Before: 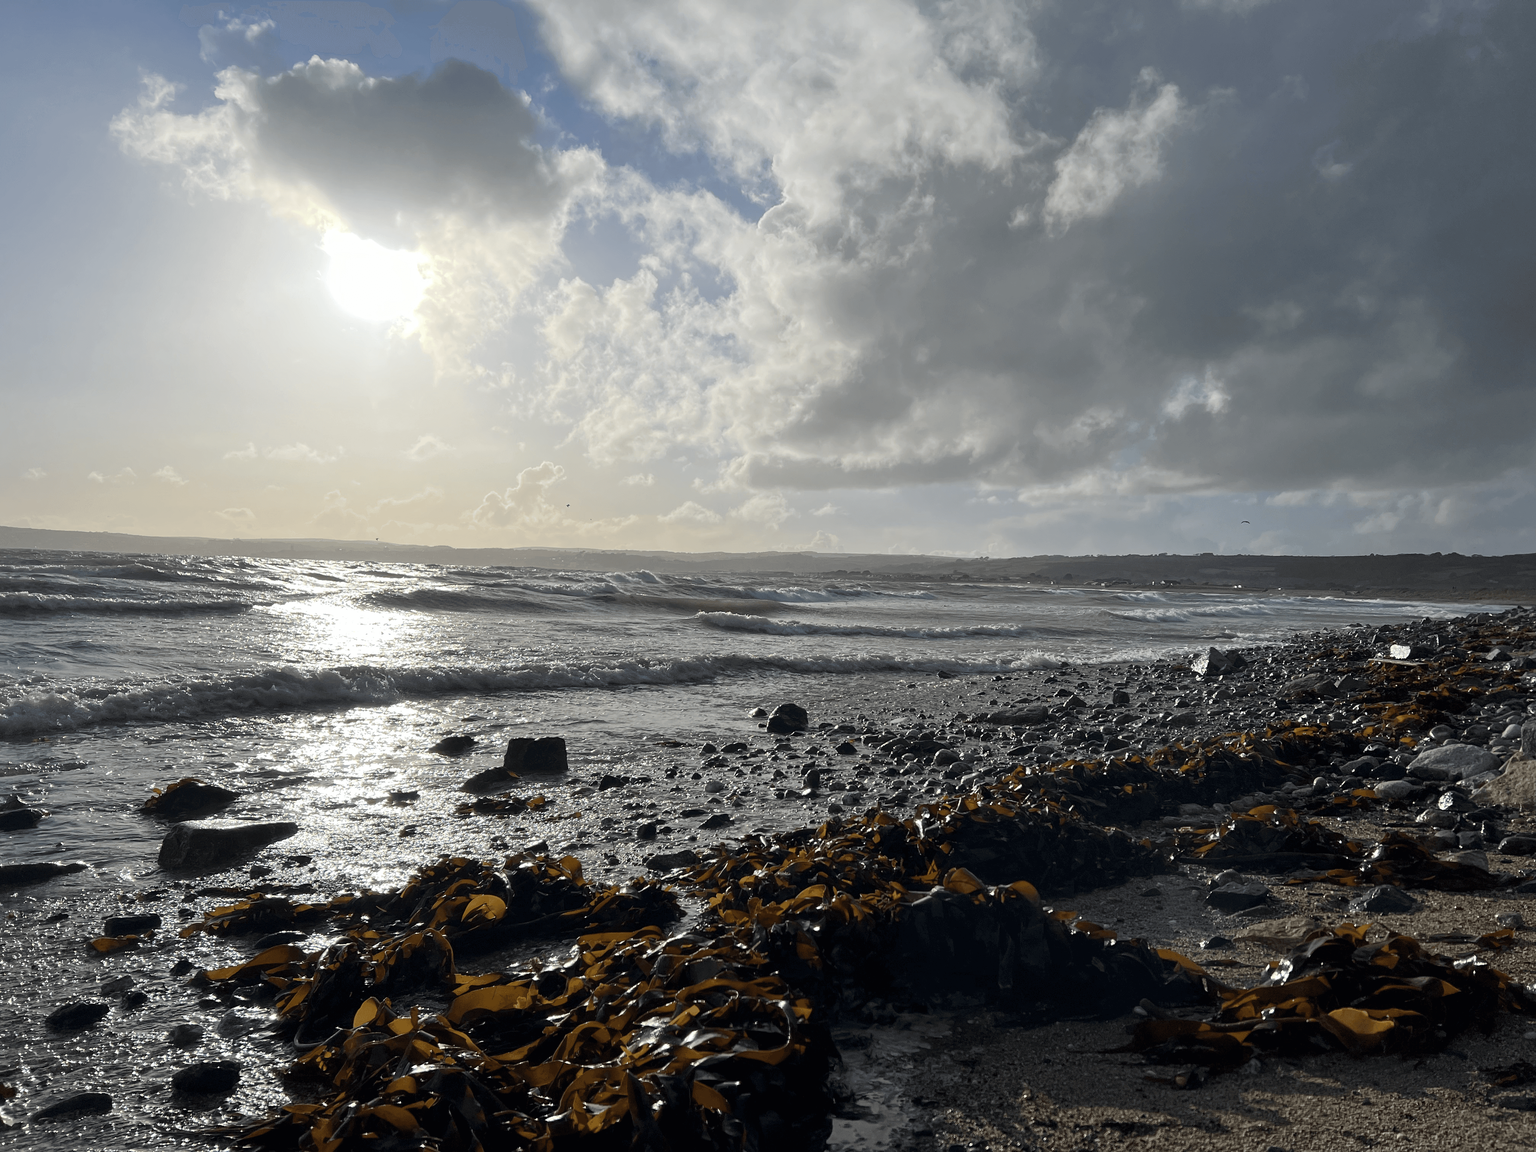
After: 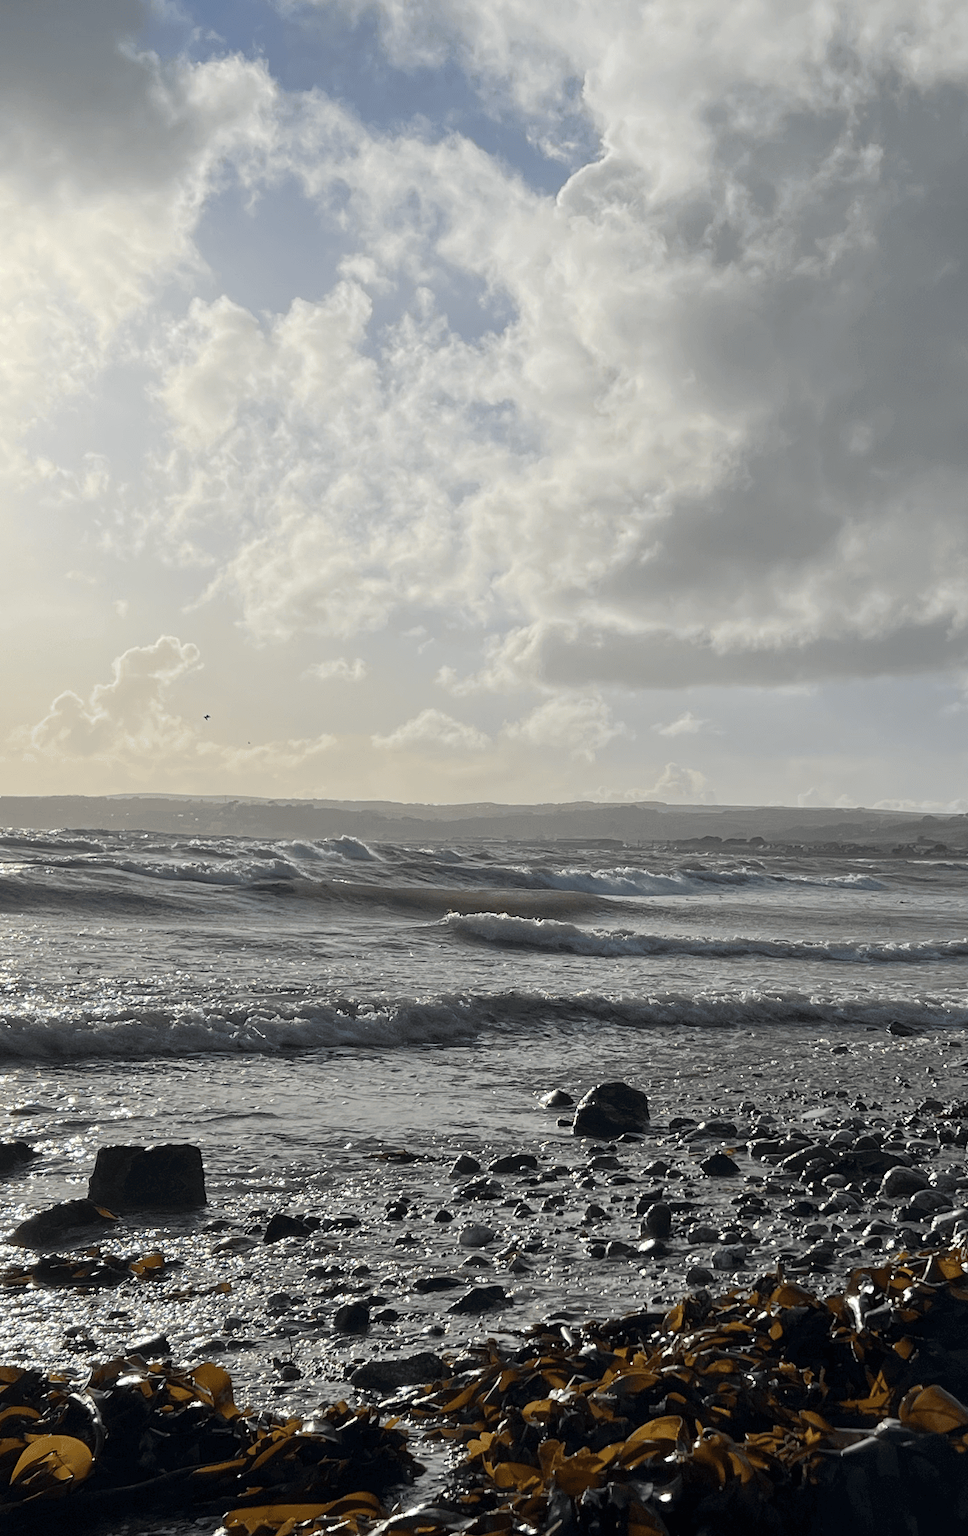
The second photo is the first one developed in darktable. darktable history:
crop and rotate: left 29.709%, top 10.166%, right 36.089%, bottom 17.525%
